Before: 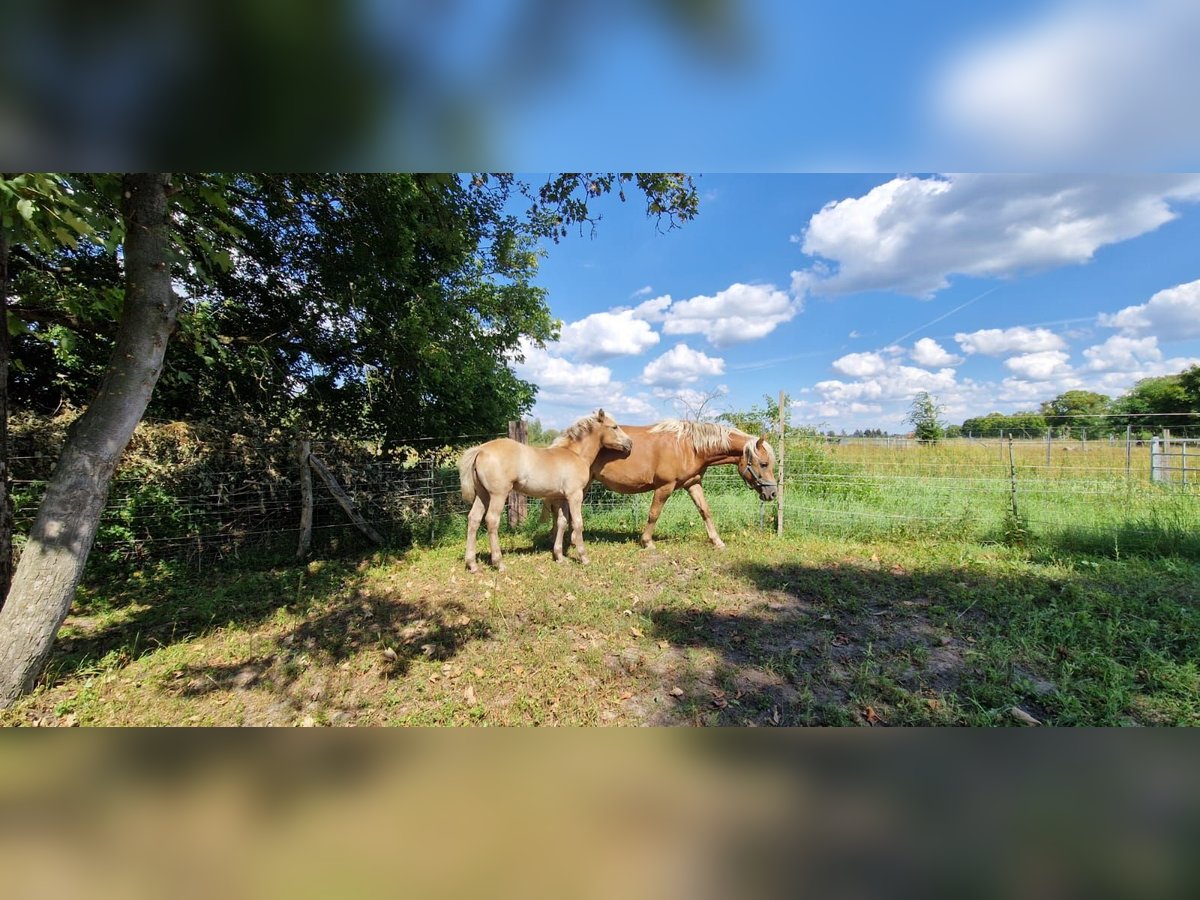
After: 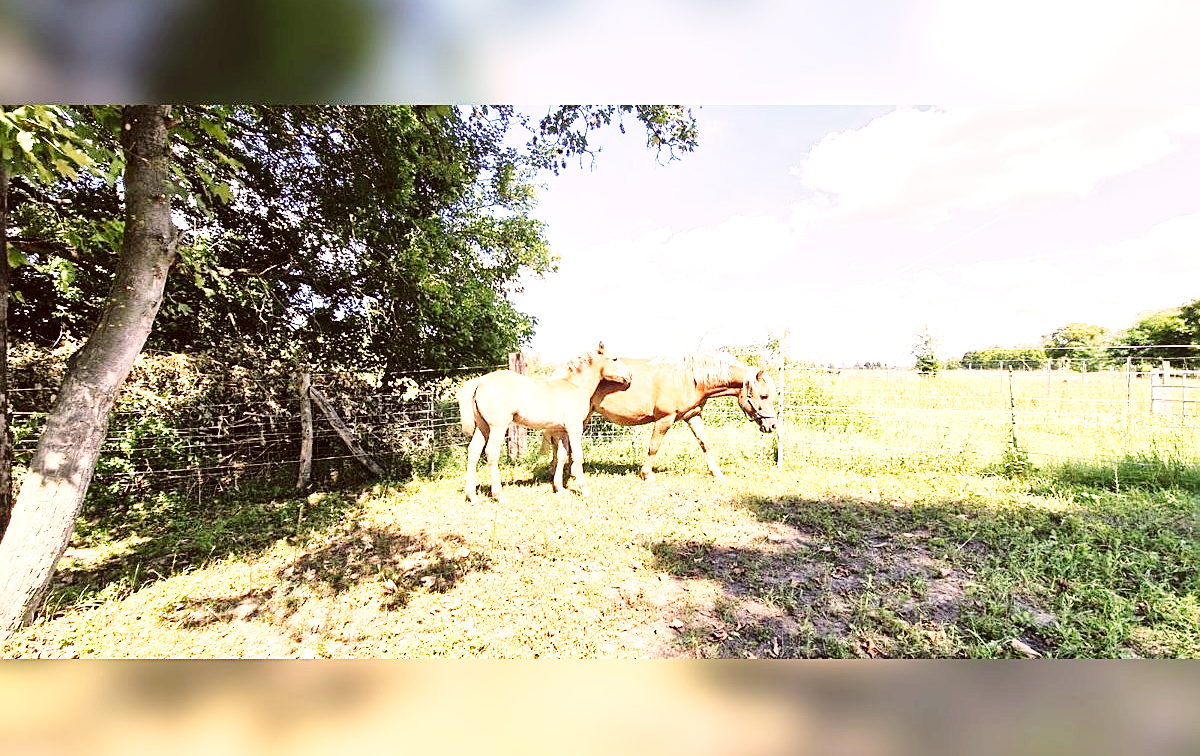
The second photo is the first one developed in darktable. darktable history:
base curve: curves: ch0 [(0, 0) (0.028, 0.03) (0.121, 0.232) (0.46, 0.748) (0.859, 0.968) (1, 1)], preserve colors none
sharpen: on, module defaults
color correction: highlights a* 10.21, highlights b* 9.79, shadows a* 8.61, shadows b* 7.88, saturation 0.8
exposure: black level correction 0, exposure 1.4 EV, compensate highlight preservation false
crop: top 7.625%, bottom 8.027%
